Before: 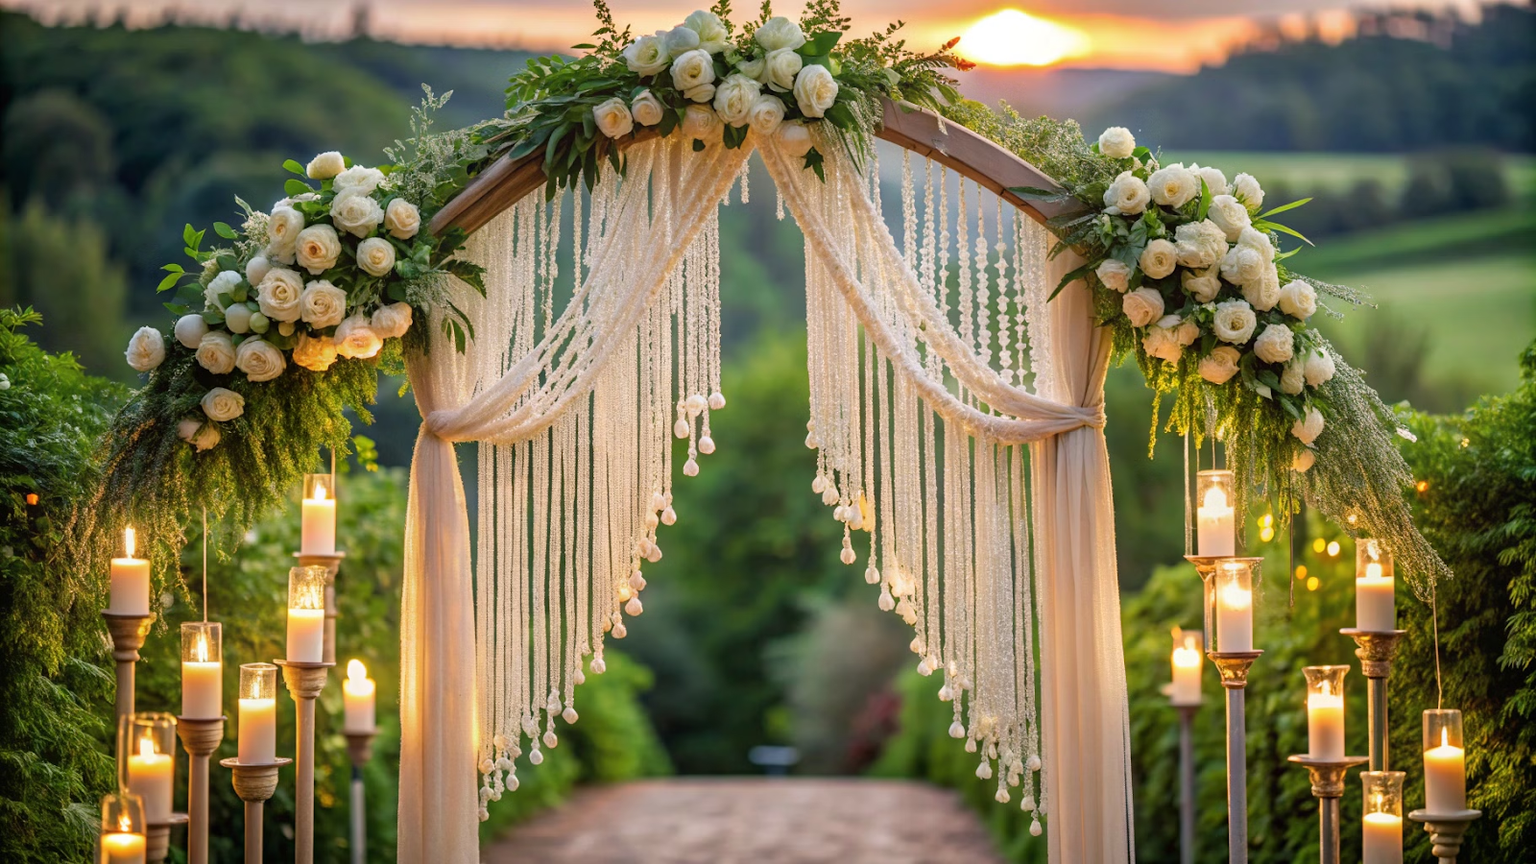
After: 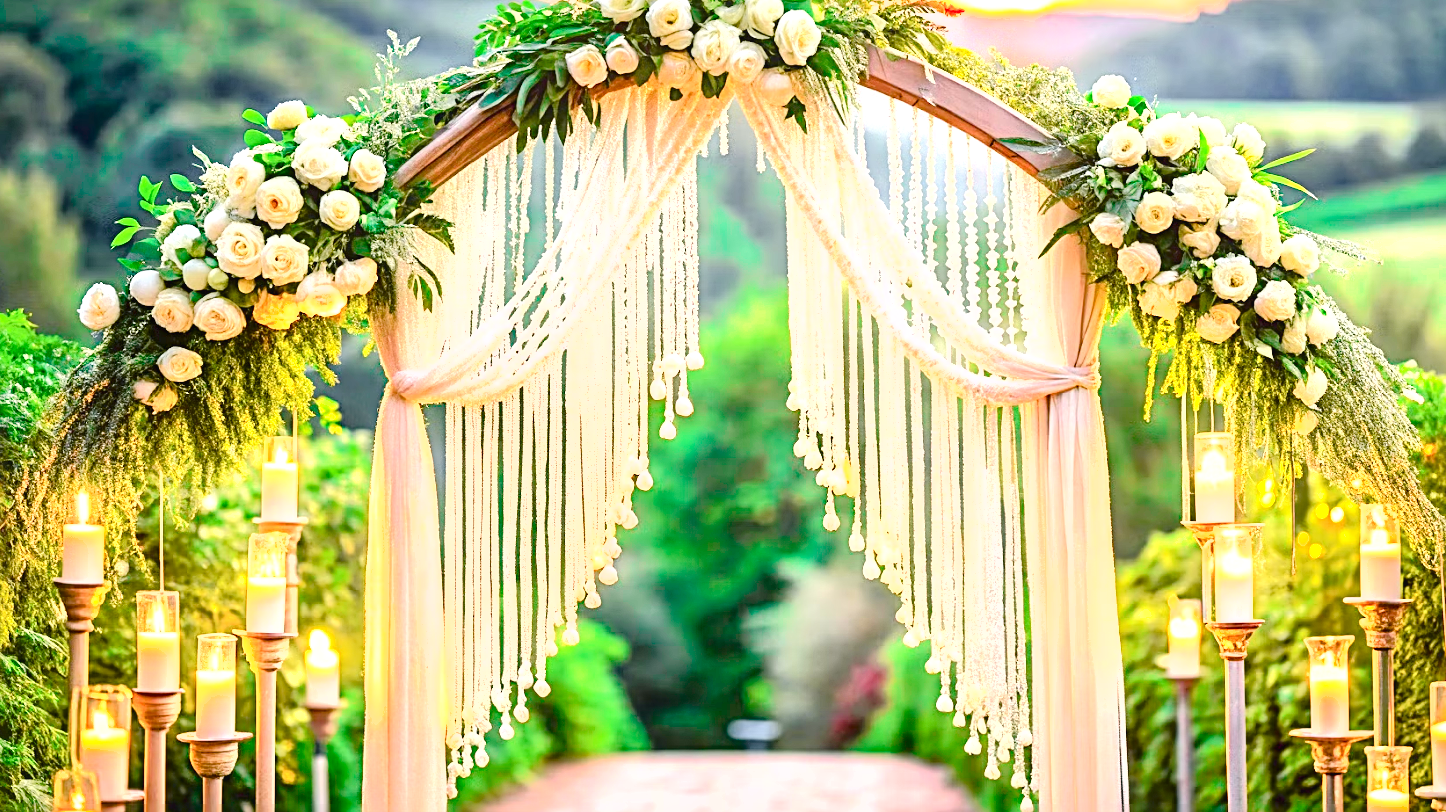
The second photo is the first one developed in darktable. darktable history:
exposure: exposure 2.013 EV, compensate exposure bias true, compensate highlight preservation false
crop: left 3.305%, top 6.393%, right 6.276%, bottom 3.344%
tone curve: curves: ch0 [(0, 0.032) (0.094, 0.08) (0.265, 0.208) (0.41, 0.417) (0.498, 0.496) (0.638, 0.673) (0.819, 0.841) (0.96, 0.899)]; ch1 [(0, 0) (0.161, 0.092) (0.37, 0.302) (0.417, 0.434) (0.495, 0.498) (0.576, 0.589) (0.725, 0.765) (1, 1)]; ch2 [(0, 0) (0.352, 0.403) (0.45, 0.469) (0.521, 0.515) (0.59, 0.579) (1, 1)], color space Lab, independent channels, preserve colors none
color balance rgb: power › chroma 0.484%, power › hue 214.83°, perceptual saturation grading › global saturation 25.363%, perceptual saturation grading › highlights -28.317%, perceptual saturation grading › shadows 34.34%, perceptual brilliance grading › global brilliance 2.716%, perceptual brilliance grading › highlights -2.777%, perceptual brilliance grading › shadows 2.985%, global vibrance 9.211%
shadows and highlights: shadows 25.71, highlights -24.97
local contrast: mode bilateral grid, contrast 20, coarseness 50, detail 140%, midtone range 0.2
sharpen: radius 3.081
